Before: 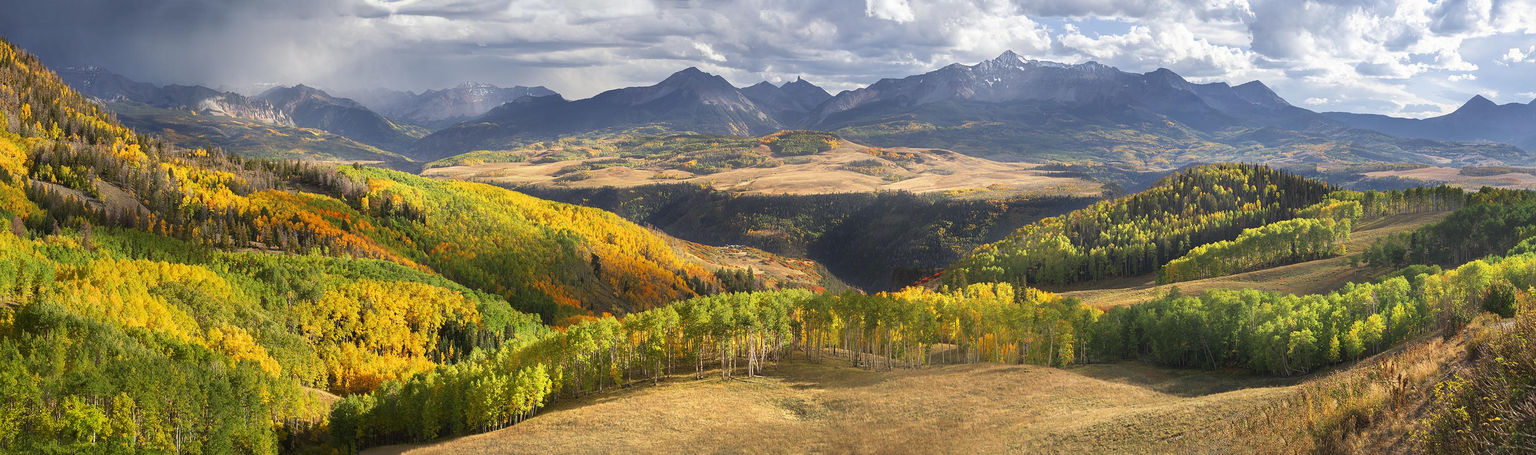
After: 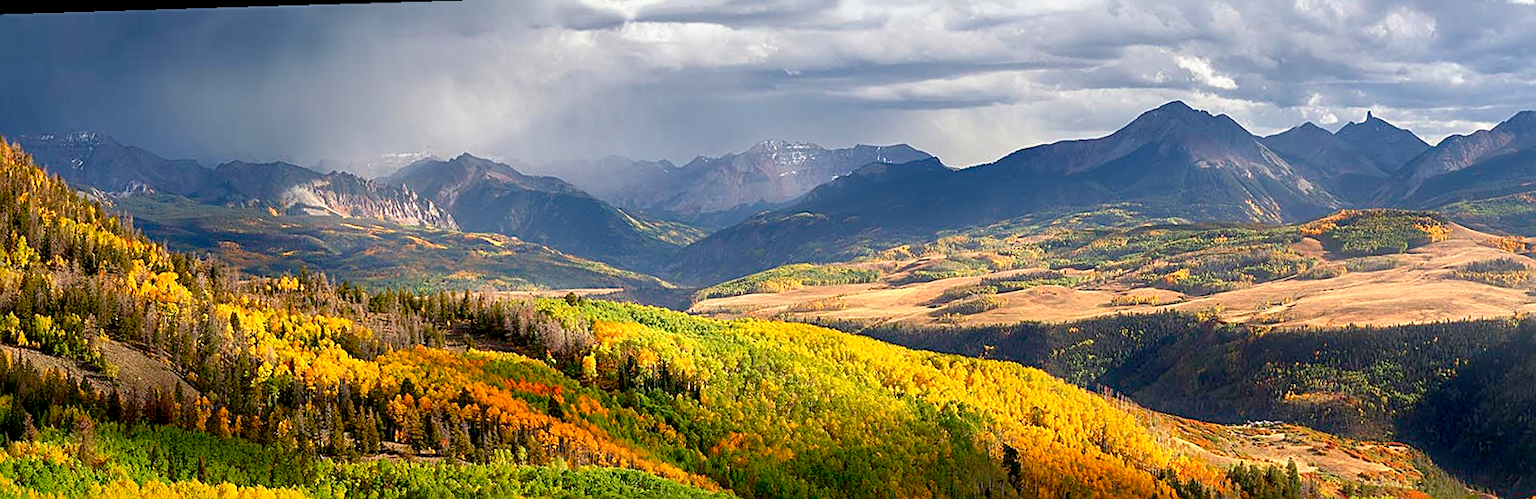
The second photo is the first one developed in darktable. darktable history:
rotate and perspective: rotation -1.77°, lens shift (horizontal) 0.004, automatic cropping off
color balance rgb: perceptual saturation grading › global saturation 20%, perceptual saturation grading › highlights -25%, perceptual saturation grading › shadows 25%
base curve: curves: ch0 [(0.017, 0) (0.425, 0.441) (0.844, 0.933) (1, 1)], preserve colors none
crop and rotate: left 3.047%, top 7.509%, right 42.236%, bottom 37.598%
sharpen: on, module defaults
